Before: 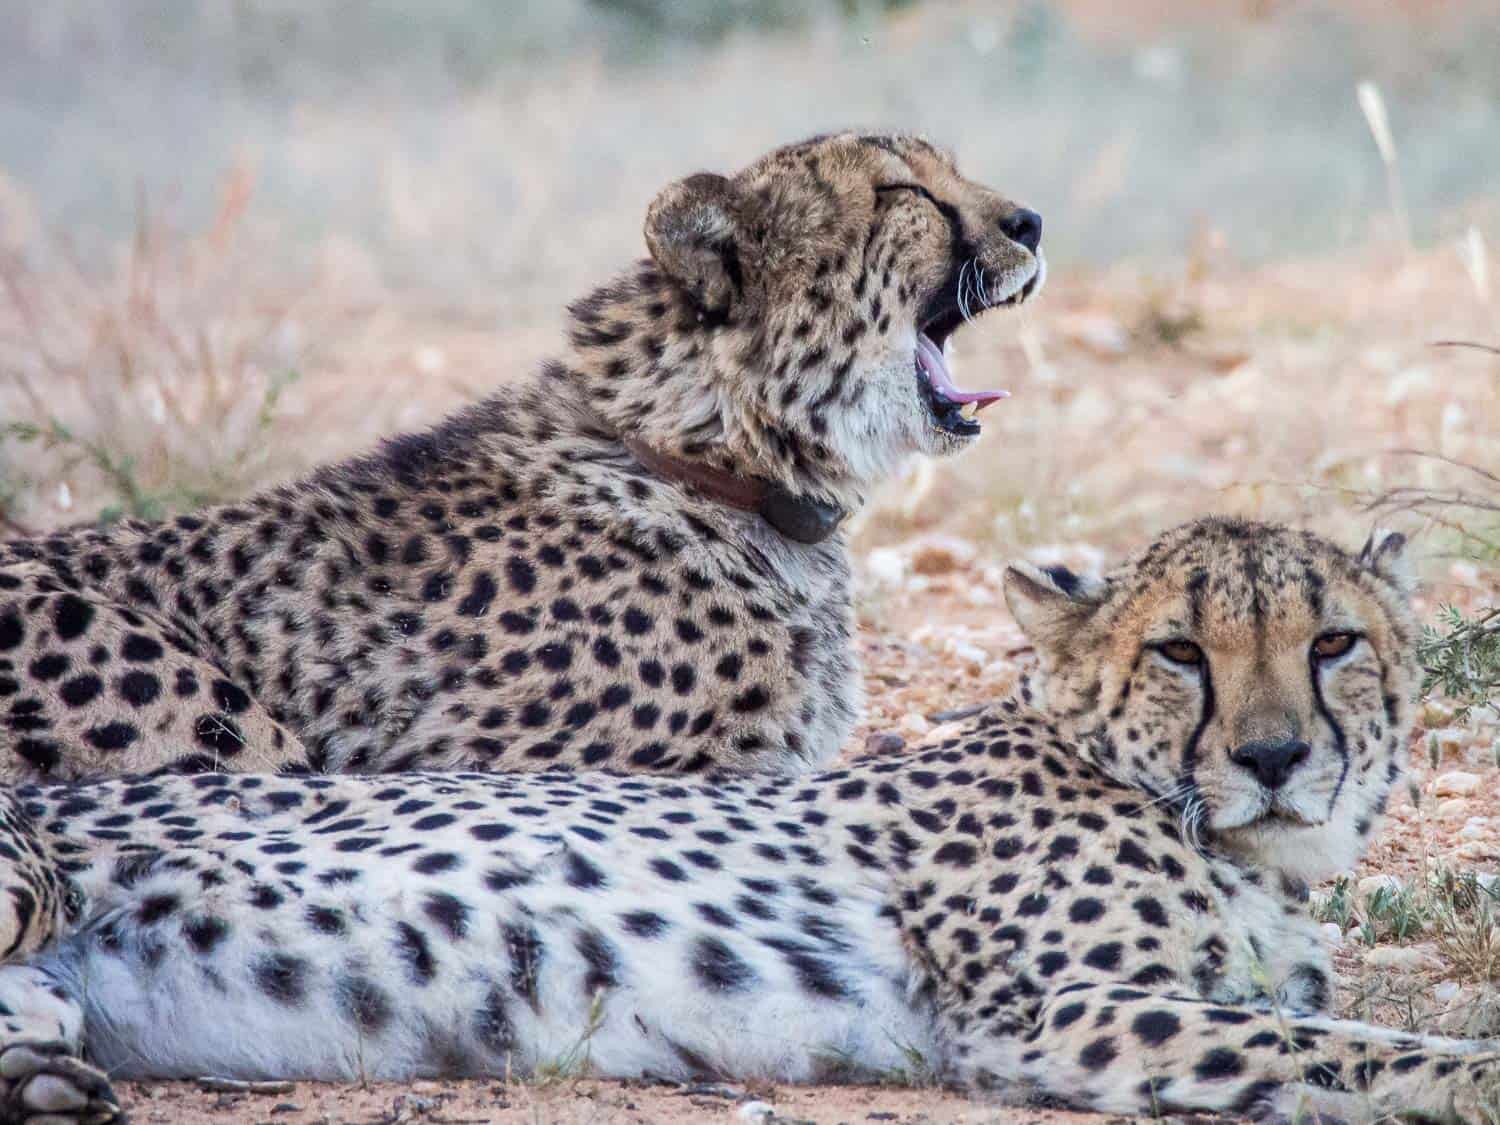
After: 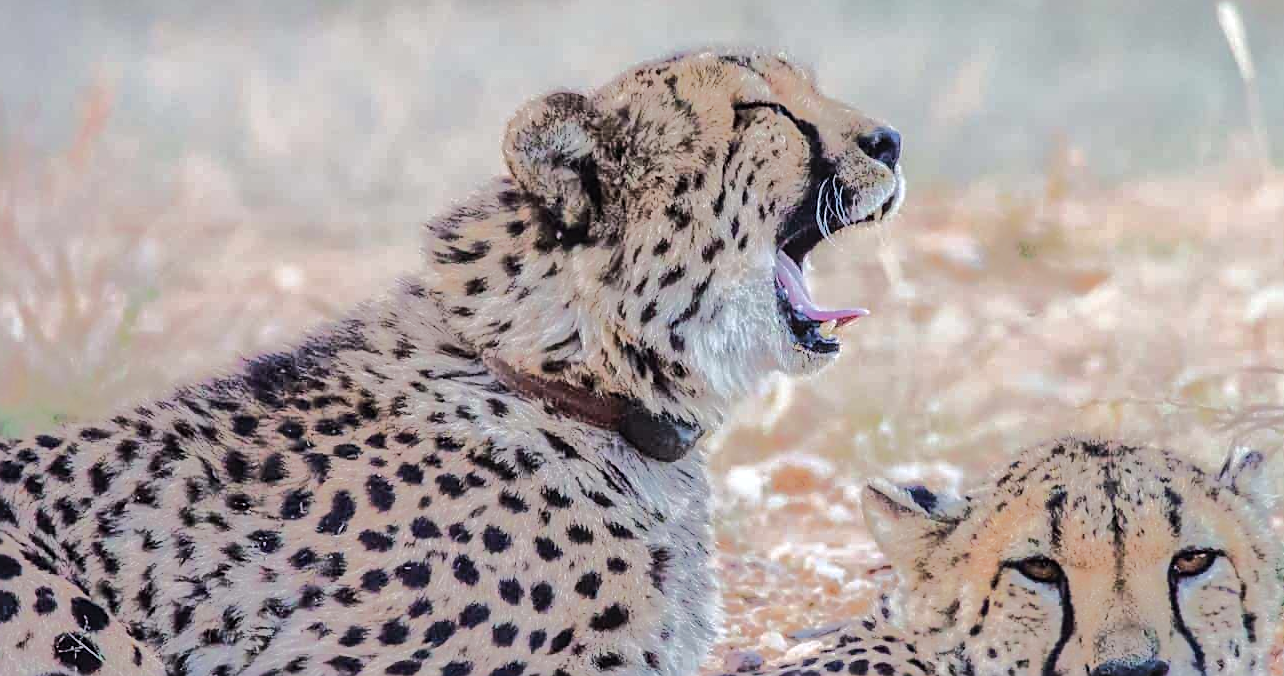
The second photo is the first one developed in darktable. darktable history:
crop and rotate: left 9.448%, top 7.305%, right 4.933%, bottom 32.534%
tone equalizer: -8 EV -0.522 EV, -7 EV -0.316 EV, -6 EV -0.119 EV, -5 EV 0.447 EV, -4 EV 0.948 EV, -3 EV 0.777 EV, -2 EV -0.005 EV, -1 EV 0.127 EV, +0 EV -0.024 EV, edges refinement/feathering 500, mask exposure compensation -1.57 EV, preserve details no
sharpen: on, module defaults
local contrast: detail 109%
